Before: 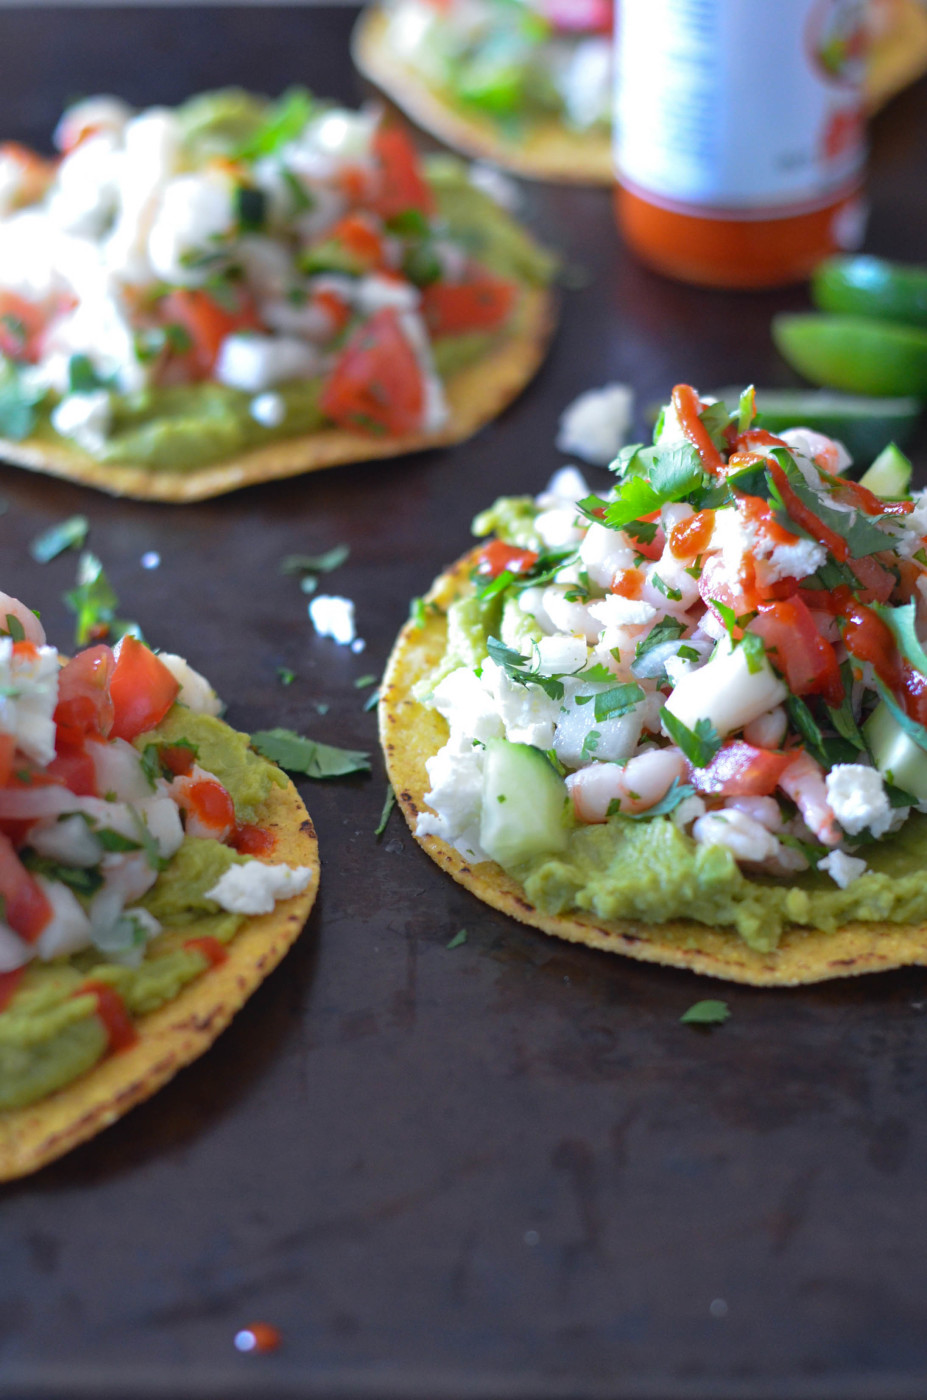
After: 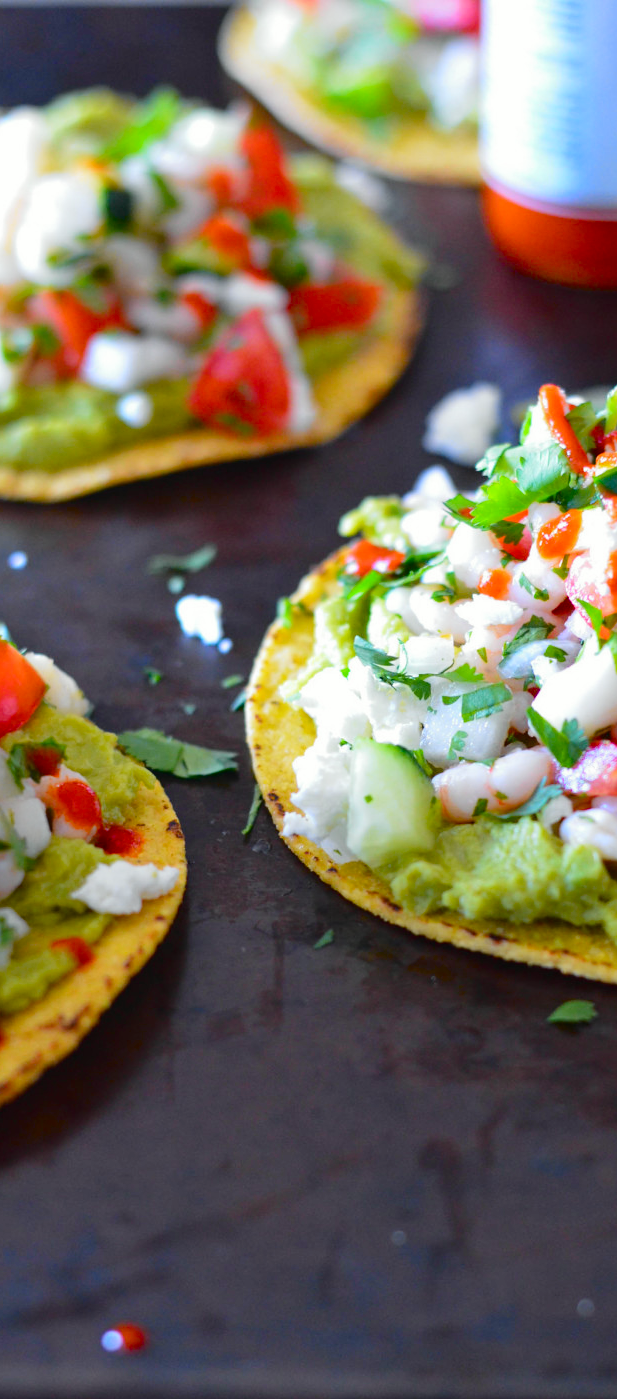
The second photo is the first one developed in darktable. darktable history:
tone curve: curves: ch0 [(0, 0) (0.037, 0.025) (0.131, 0.093) (0.275, 0.256) (0.476, 0.517) (0.607, 0.667) (0.691, 0.745) (0.789, 0.836) (0.911, 0.925) (0.997, 0.995)]; ch1 [(0, 0) (0.301, 0.3) (0.444, 0.45) (0.493, 0.495) (0.507, 0.503) (0.534, 0.533) (0.582, 0.58) (0.658, 0.693) (0.746, 0.77) (1, 1)]; ch2 [(0, 0) (0.246, 0.233) (0.36, 0.352) (0.415, 0.418) (0.476, 0.492) (0.502, 0.504) (0.525, 0.518) (0.539, 0.544) (0.586, 0.602) (0.634, 0.651) (0.706, 0.727) (0.853, 0.852) (1, 0.951)], color space Lab, independent channels, preserve colors none
crop and rotate: left 14.385%, right 18.948%
color balance rgb: perceptual saturation grading › global saturation 35%, perceptual saturation grading › highlights -30%, perceptual saturation grading › shadows 35%, perceptual brilliance grading › global brilliance 3%, perceptual brilliance grading › highlights -3%, perceptual brilliance grading › shadows 3%
